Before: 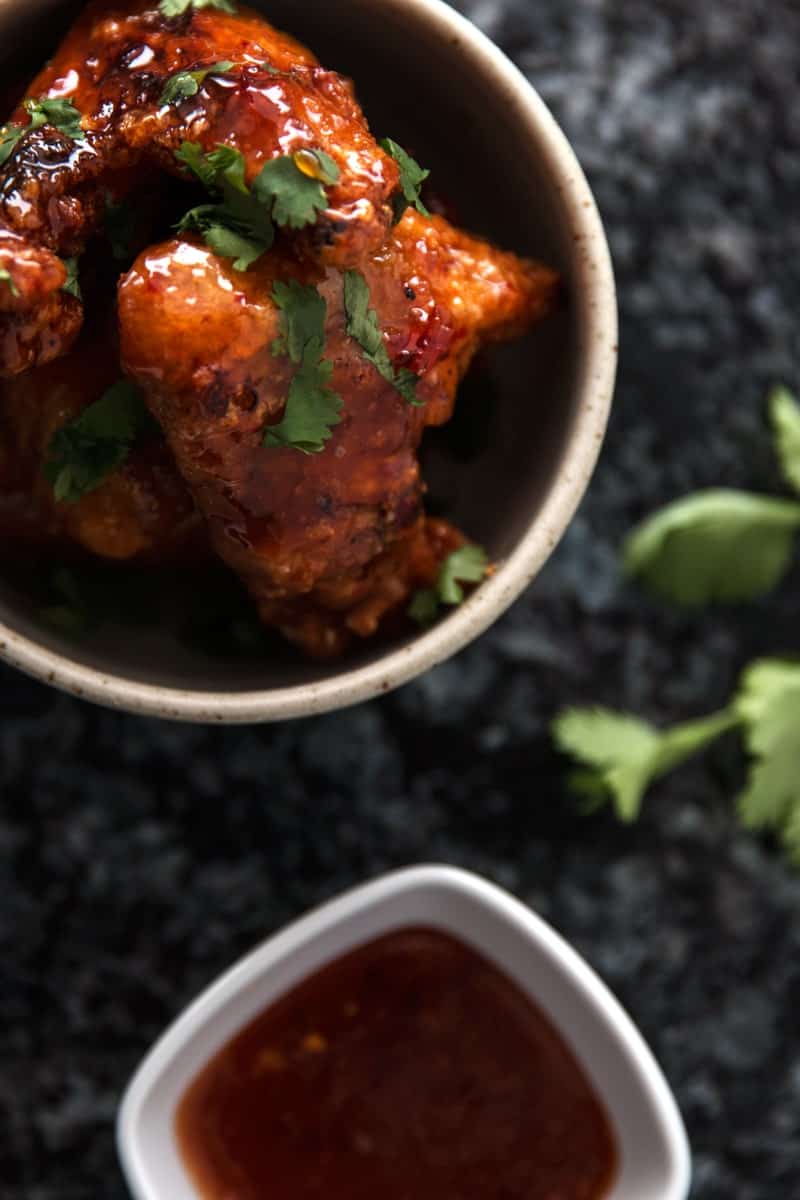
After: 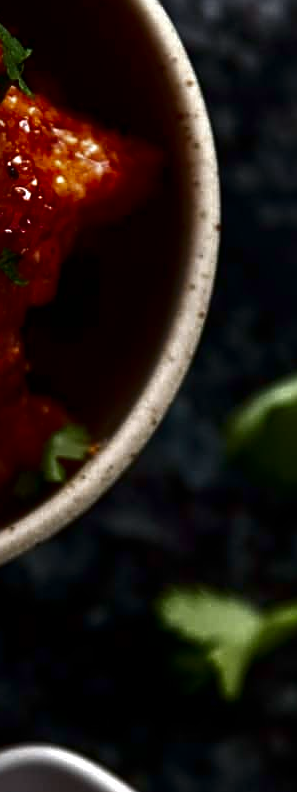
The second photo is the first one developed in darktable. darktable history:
exposure: exposure -0.001 EV, compensate highlight preservation false
crop and rotate: left 49.636%, top 10.1%, right 13.138%, bottom 23.869%
color zones: curves: ch0 [(0.25, 0.5) (0.463, 0.627) (0.484, 0.637) (0.75, 0.5)]
contrast brightness saturation: brightness -0.523
sharpen: on, module defaults
